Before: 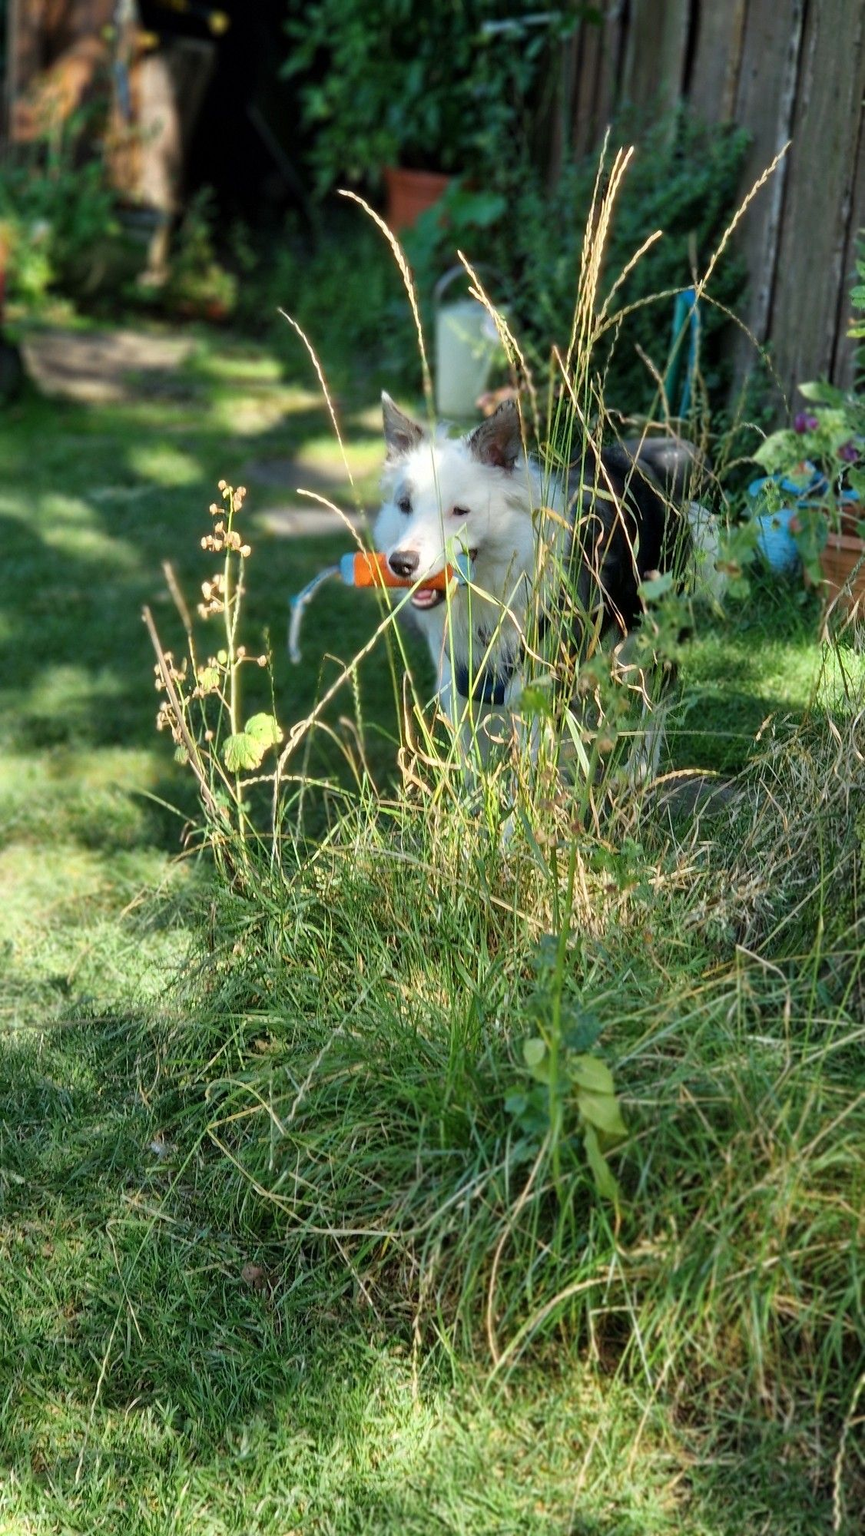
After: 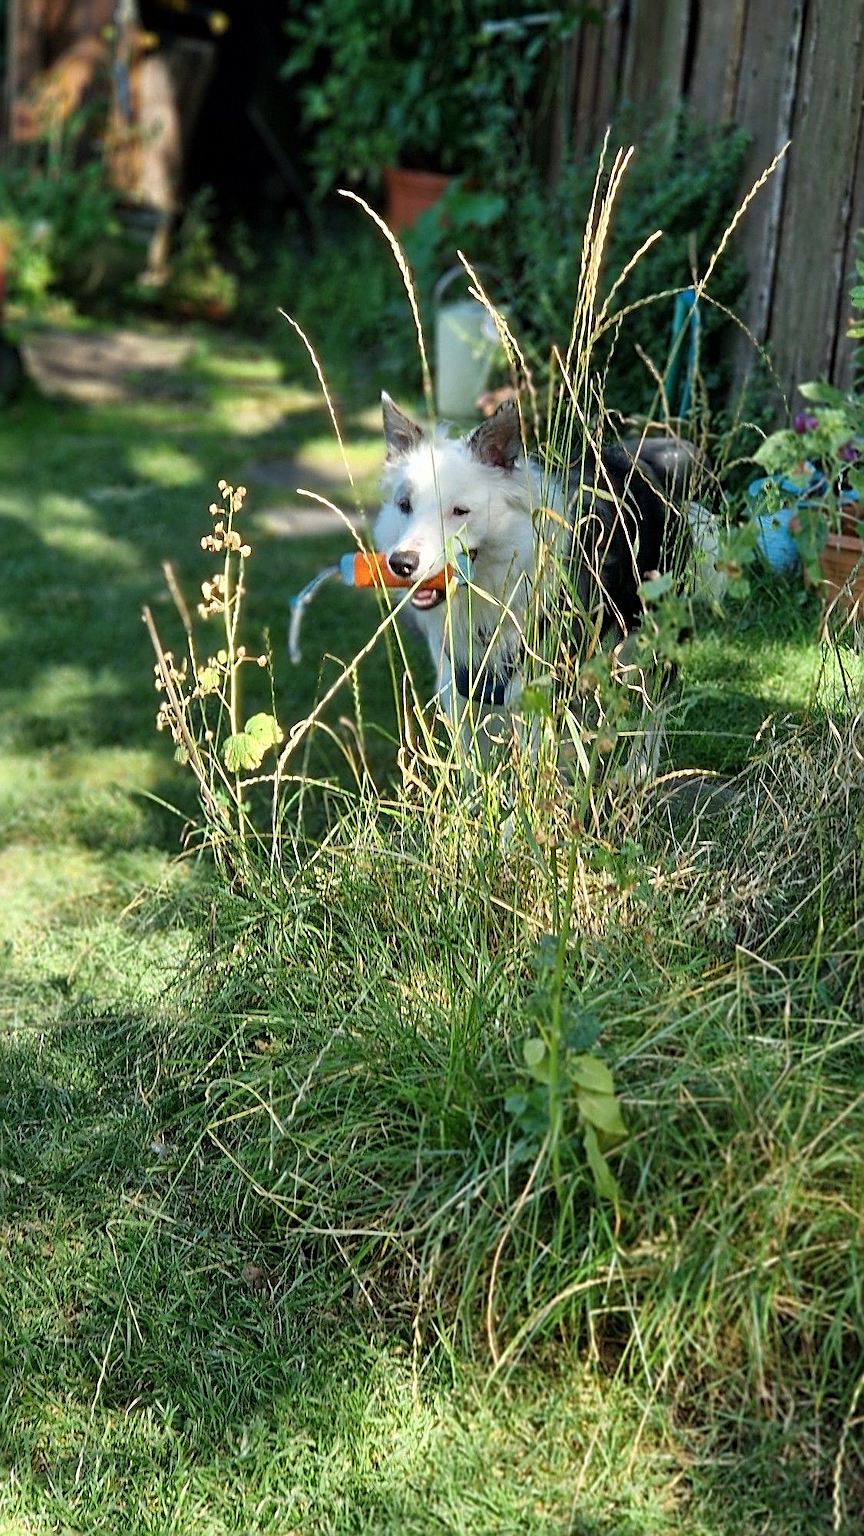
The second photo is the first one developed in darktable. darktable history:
sharpen: radius 2.623, amount 0.685
